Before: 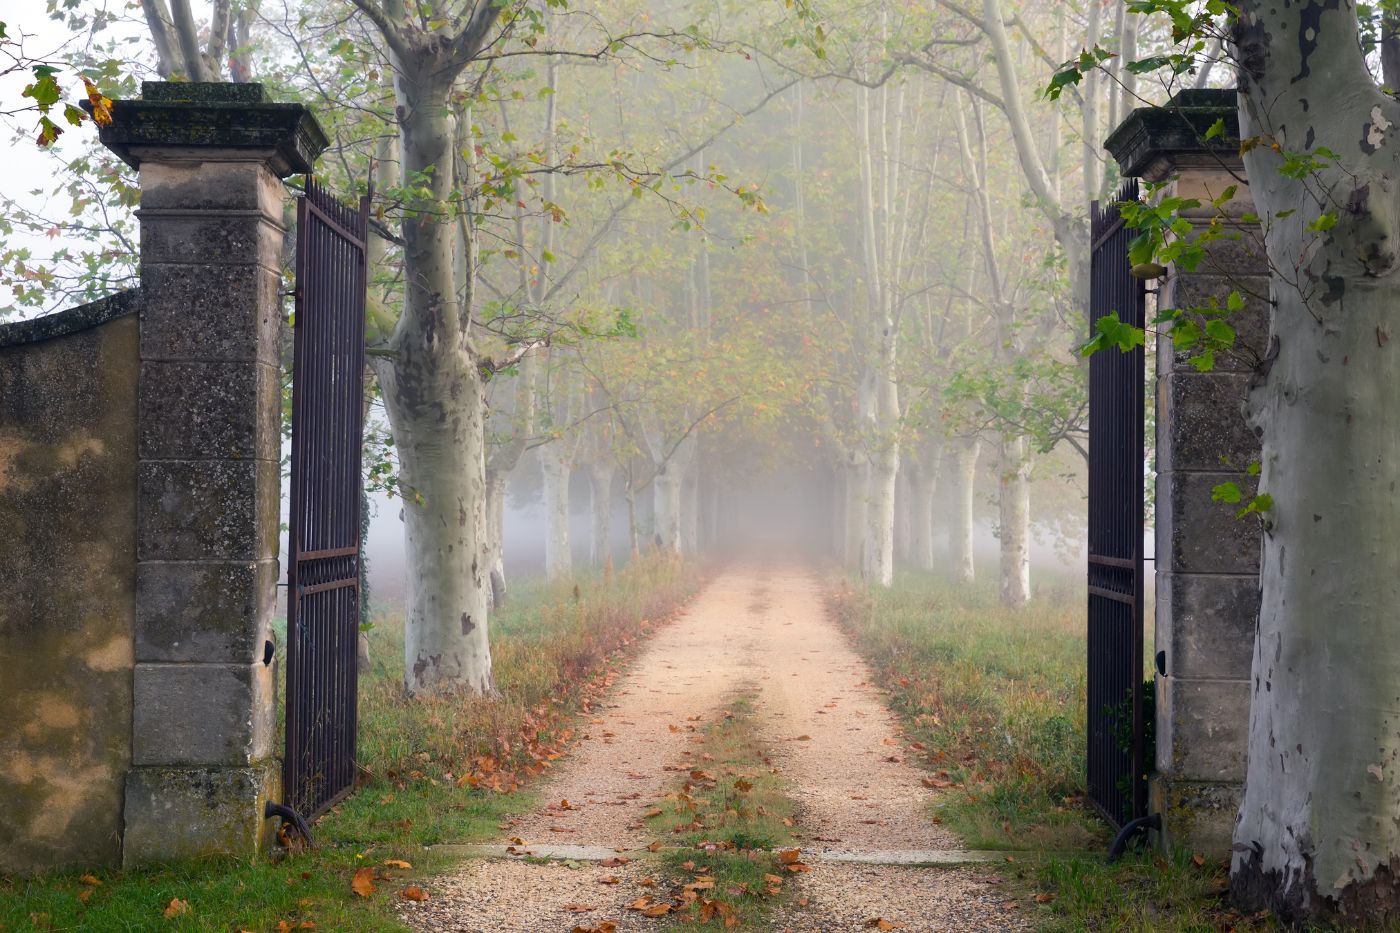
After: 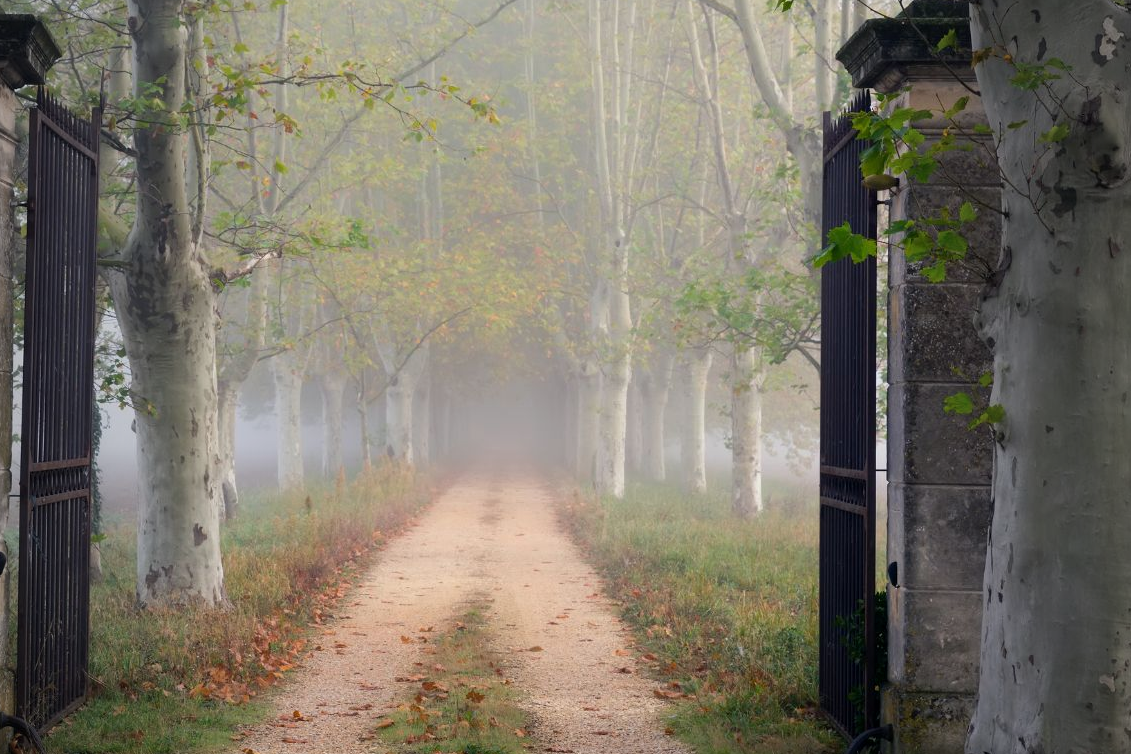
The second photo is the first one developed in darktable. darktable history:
vignetting: fall-off start 97%, fall-off radius 100%, width/height ratio 0.609, unbound false
exposure: black level correction 0.001, exposure -0.125 EV, compensate exposure bias true, compensate highlight preservation false
crop: left 19.159%, top 9.58%, bottom 9.58%
